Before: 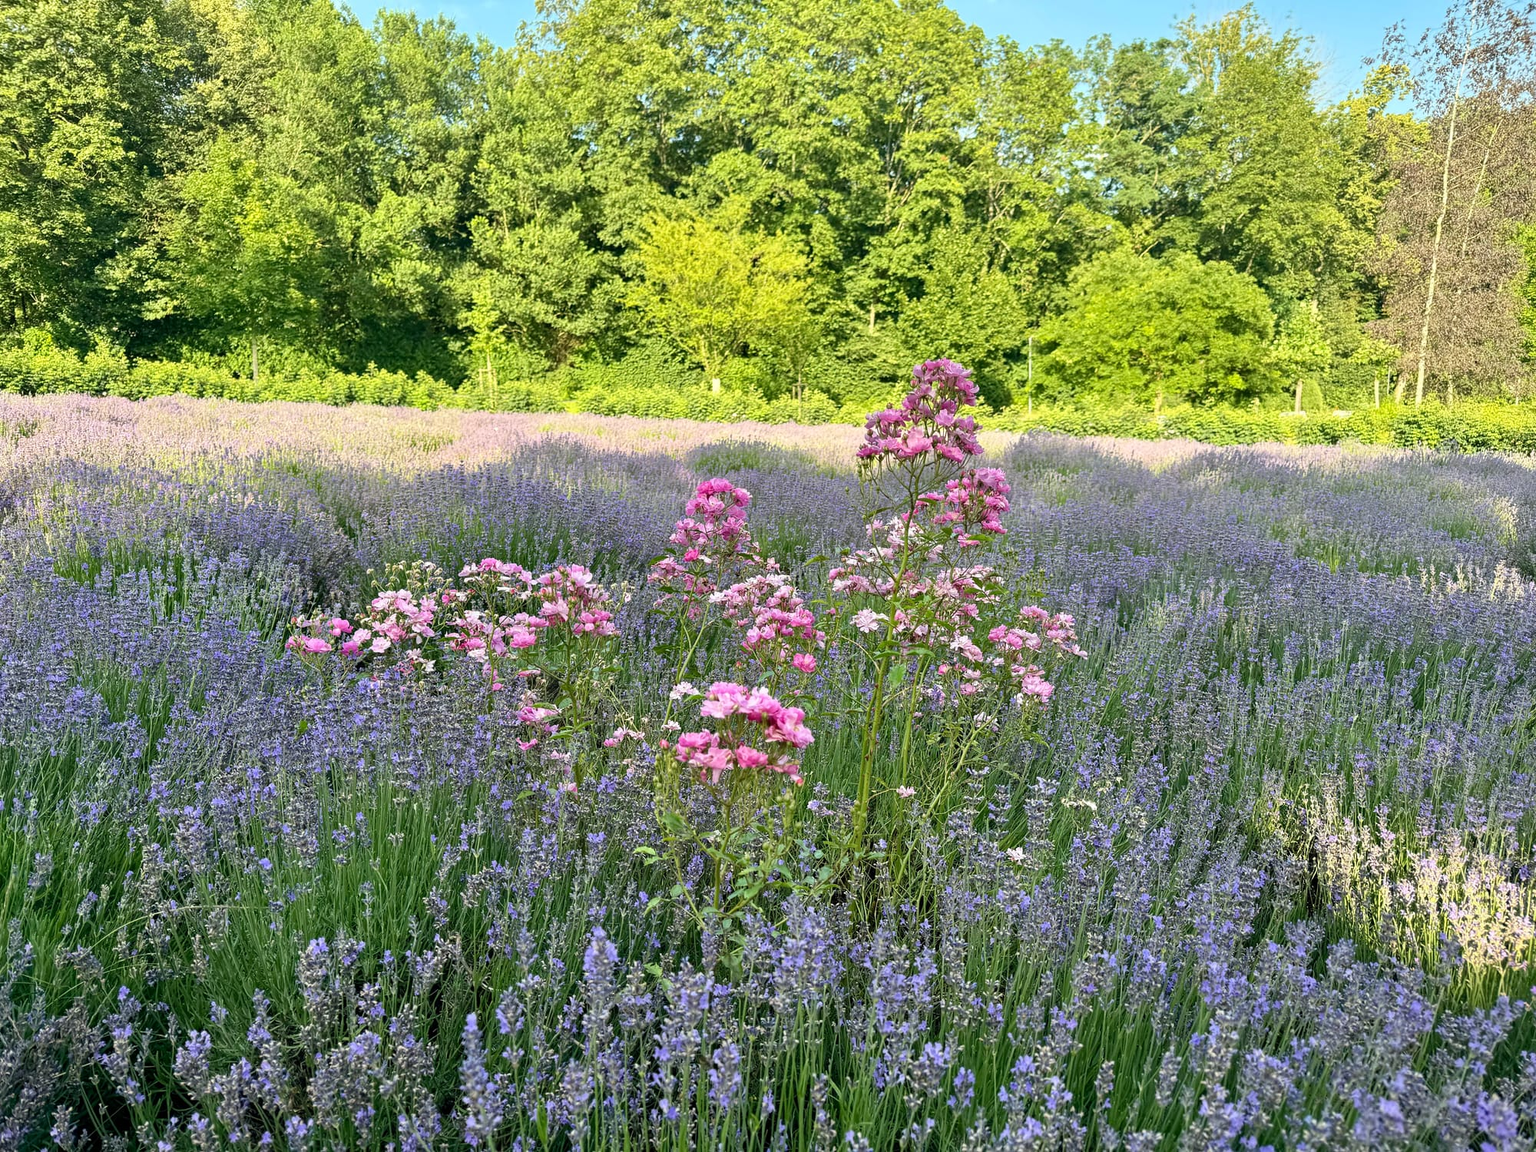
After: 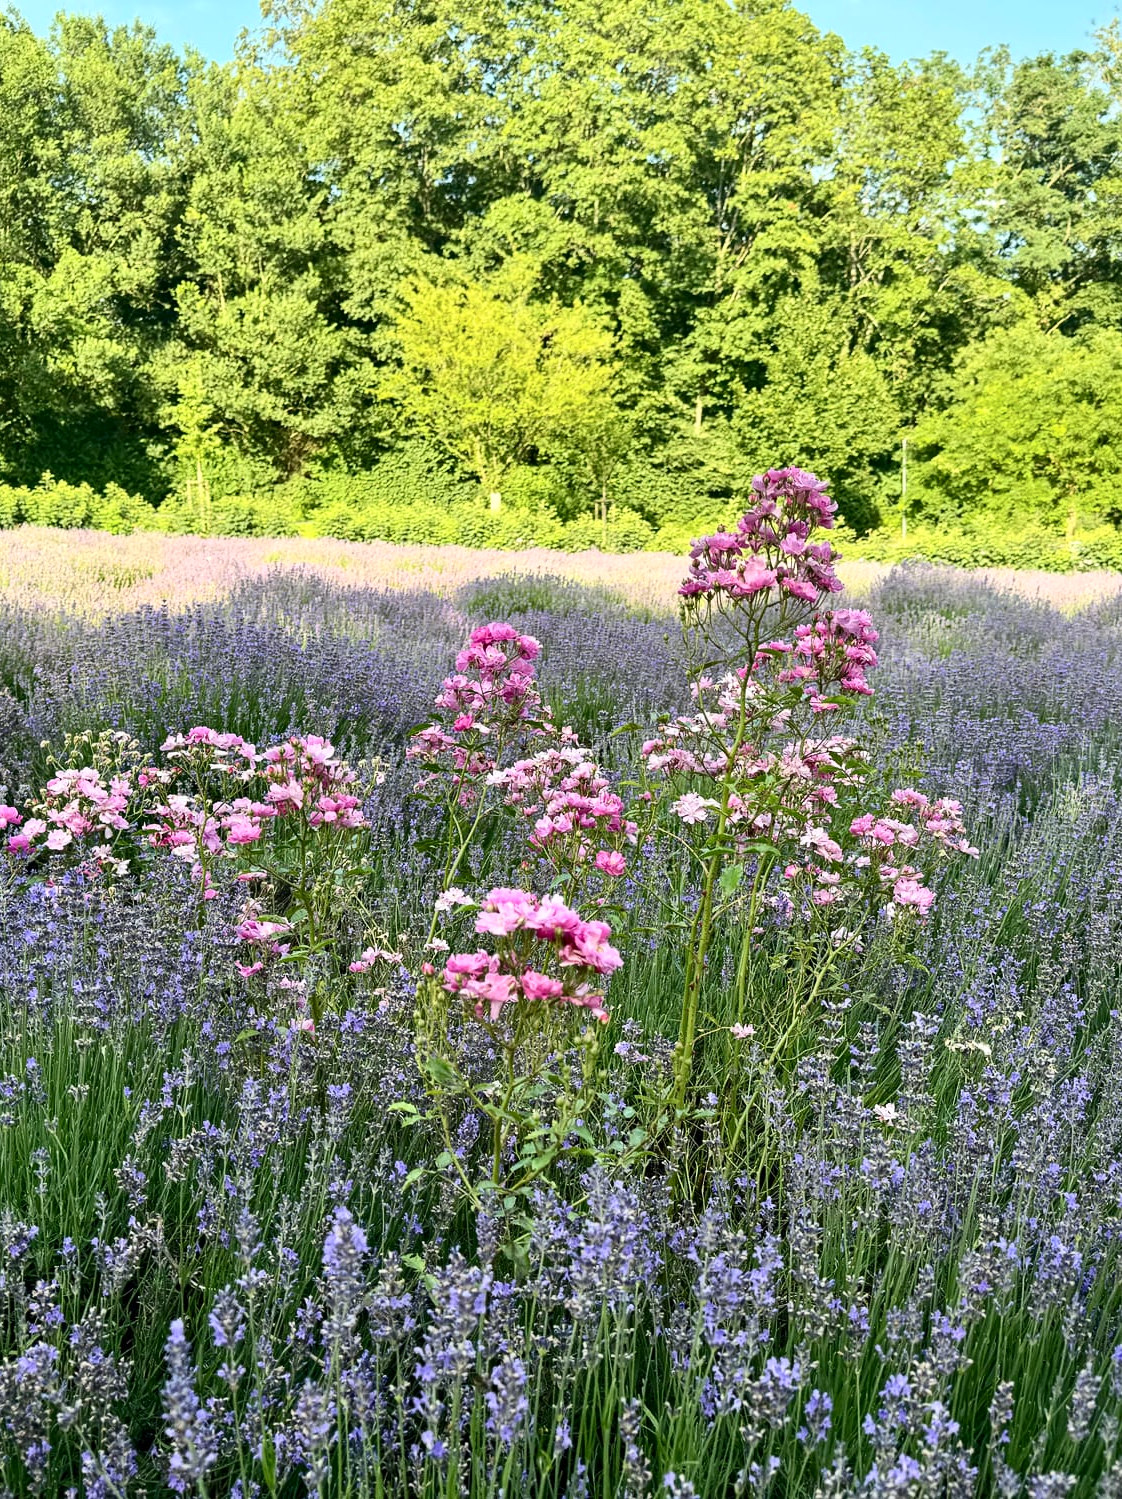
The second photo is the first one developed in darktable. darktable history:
crop: left 21.869%, right 21.988%, bottom 0.003%
tone equalizer: on, module defaults
contrast brightness saturation: contrast 0.219
